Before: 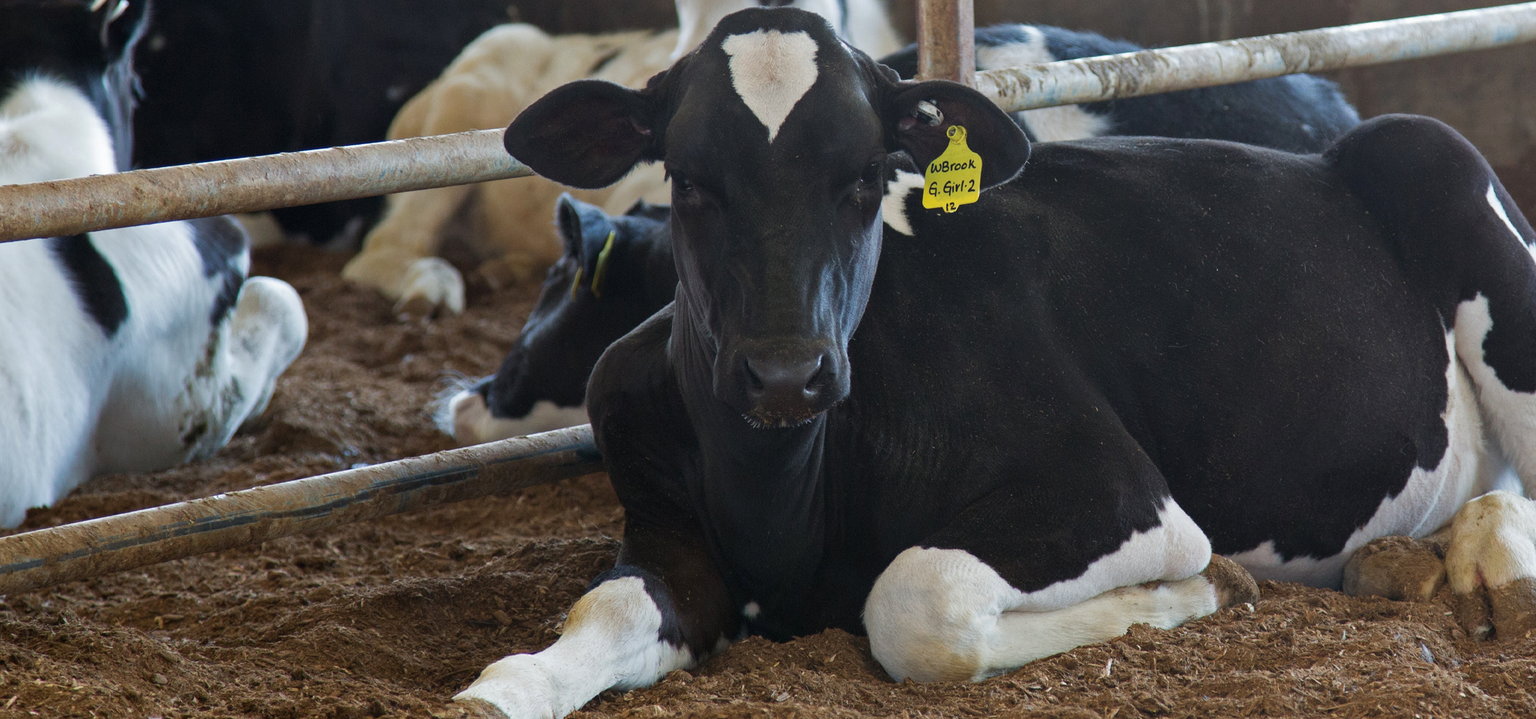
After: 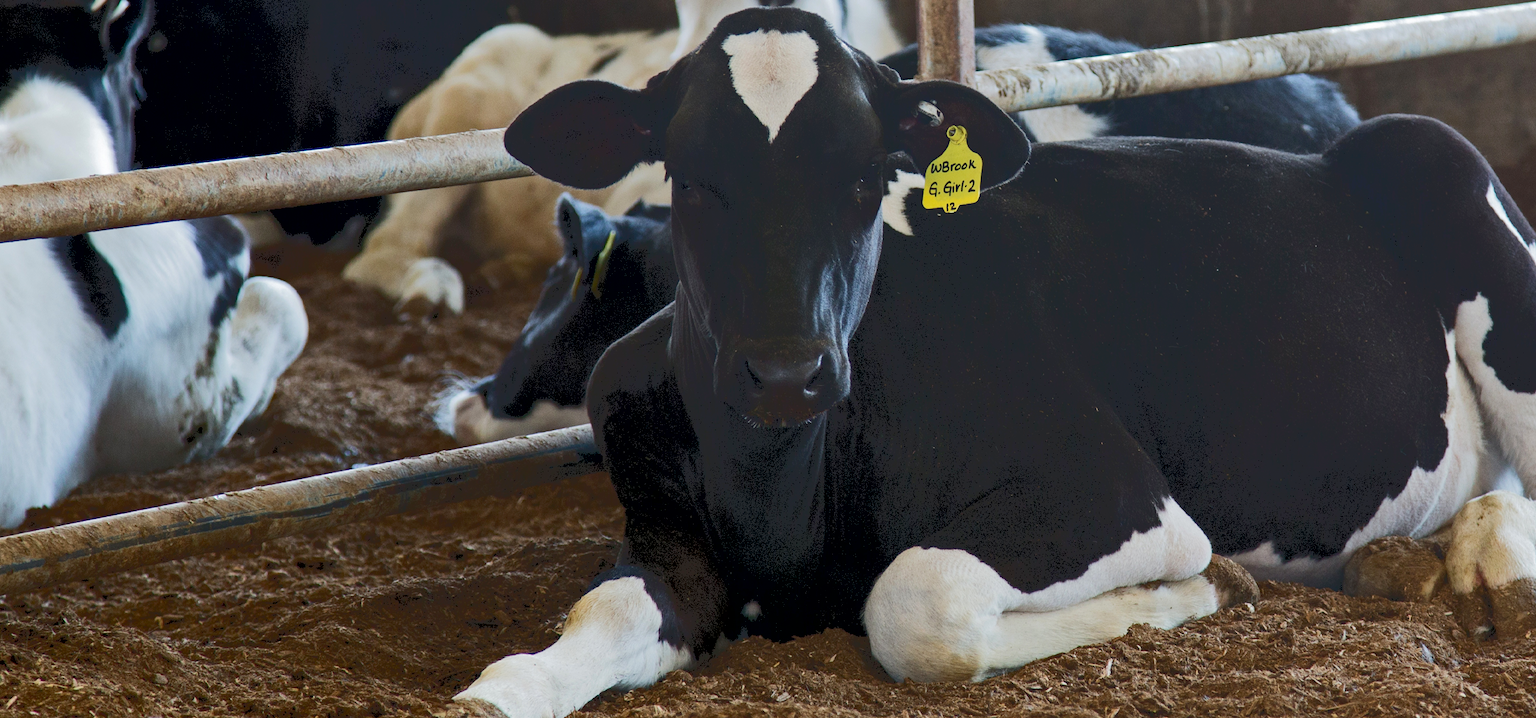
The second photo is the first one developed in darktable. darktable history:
exposure: black level correction 0.009, exposure 0.015 EV, compensate highlight preservation false
tone curve: curves: ch0 [(0, 0) (0.003, 0.15) (0.011, 0.151) (0.025, 0.15) (0.044, 0.15) (0.069, 0.151) (0.1, 0.153) (0.136, 0.16) (0.177, 0.183) (0.224, 0.21) (0.277, 0.253) (0.335, 0.309) (0.399, 0.389) (0.468, 0.479) (0.543, 0.58) (0.623, 0.677) (0.709, 0.747) (0.801, 0.808) (0.898, 0.87) (1, 1)], color space Lab, independent channels, preserve colors none
